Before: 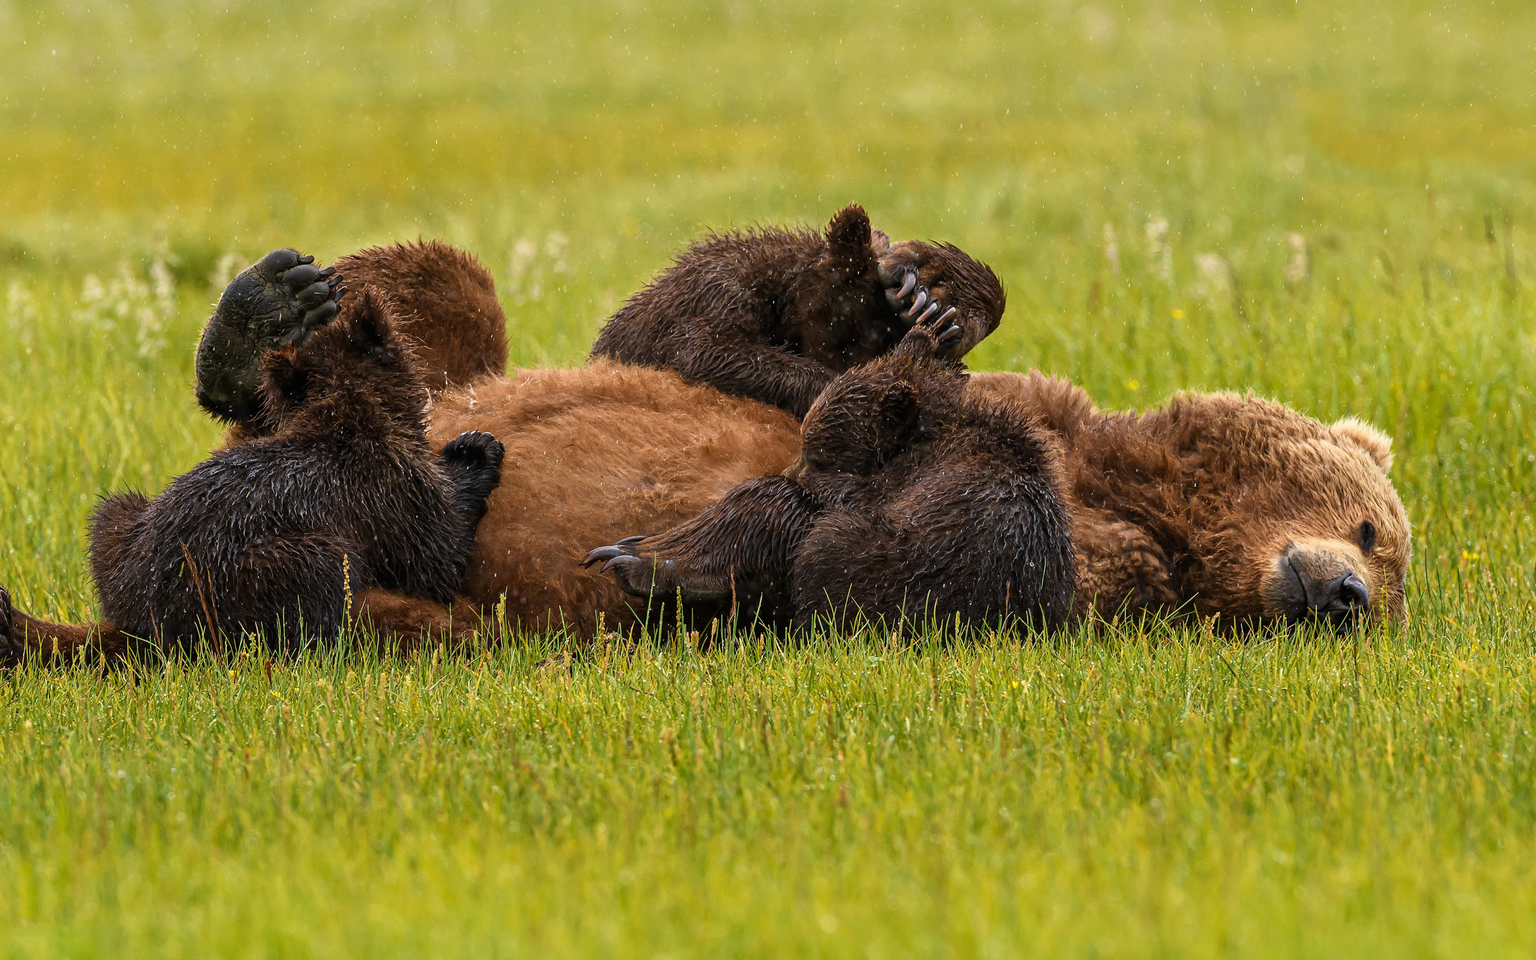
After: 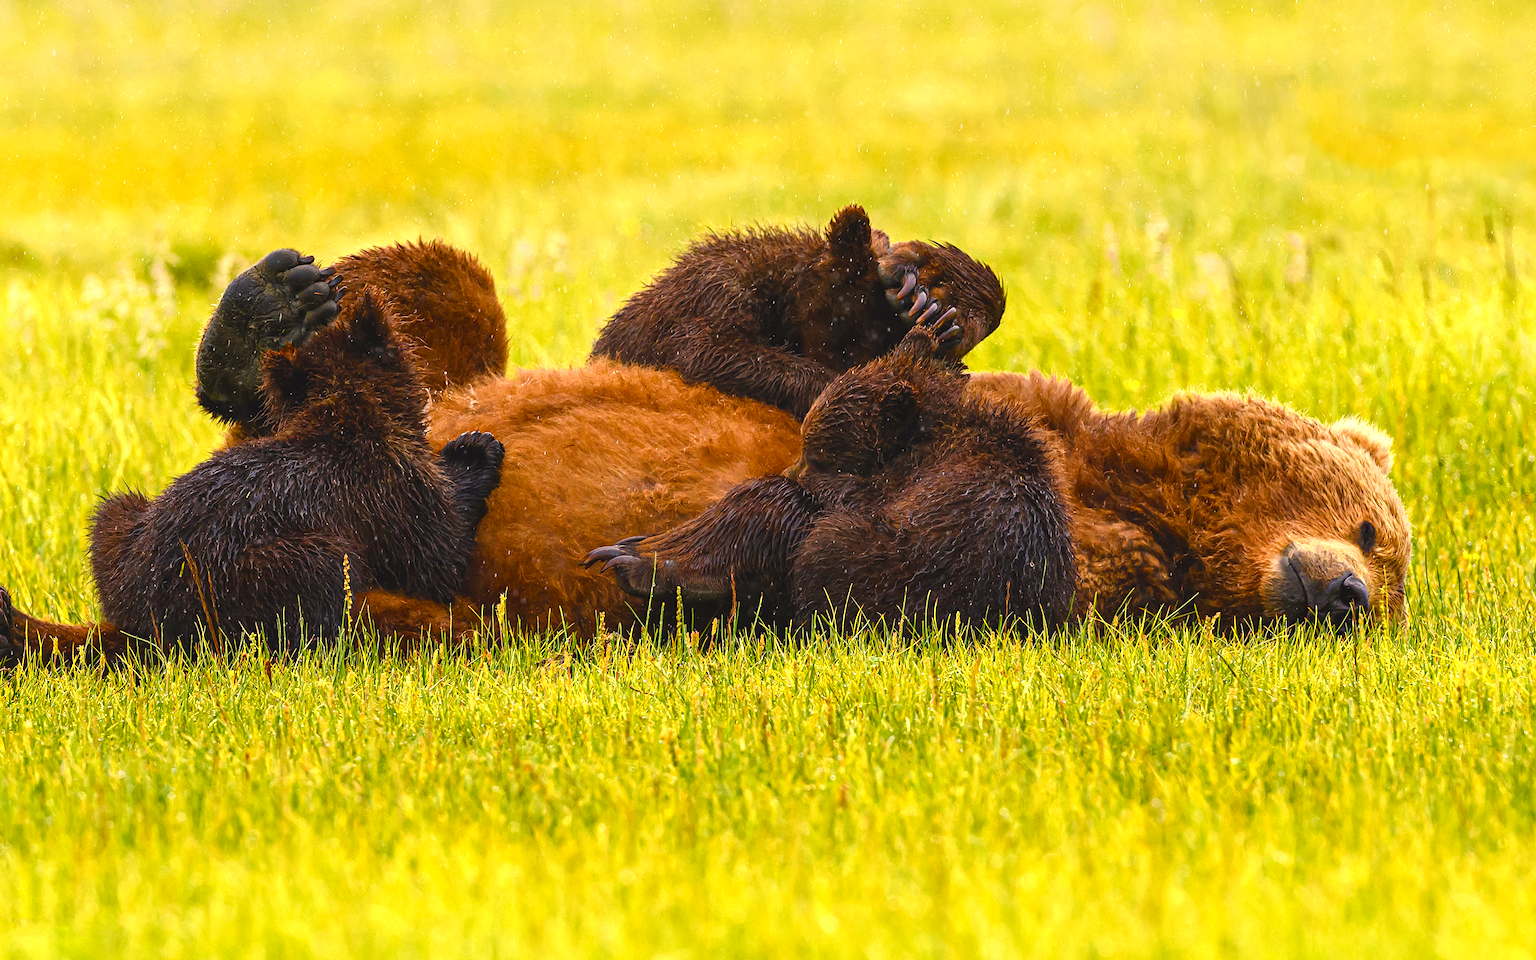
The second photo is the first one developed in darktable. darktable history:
color zones: curves: ch0 [(0.004, 0.305) (0.261, 0.623) (0.389, 0.399) (0.708, 0.571) (0.947, 0.34)]; ch1 [(0.025, 0.645) (0.229, 0.584) (0.326, 0.551) (0.484, 0.262) (0.757, 0.643)]
color balance rgb: shadows lift › chroma 2%, shadows lift › hue 247.2°, power › chroma 0.3%, power › hue 25.2°, highlights gain › chroma 3%, highlights gain › hue 60°, global offset › luminance 0.75%, perceptual saturation grading › global saturation 20%, perceptual saturation grading › highlights -20%, perceptual saturation grading › shadows 30%, global vibrance 20%
